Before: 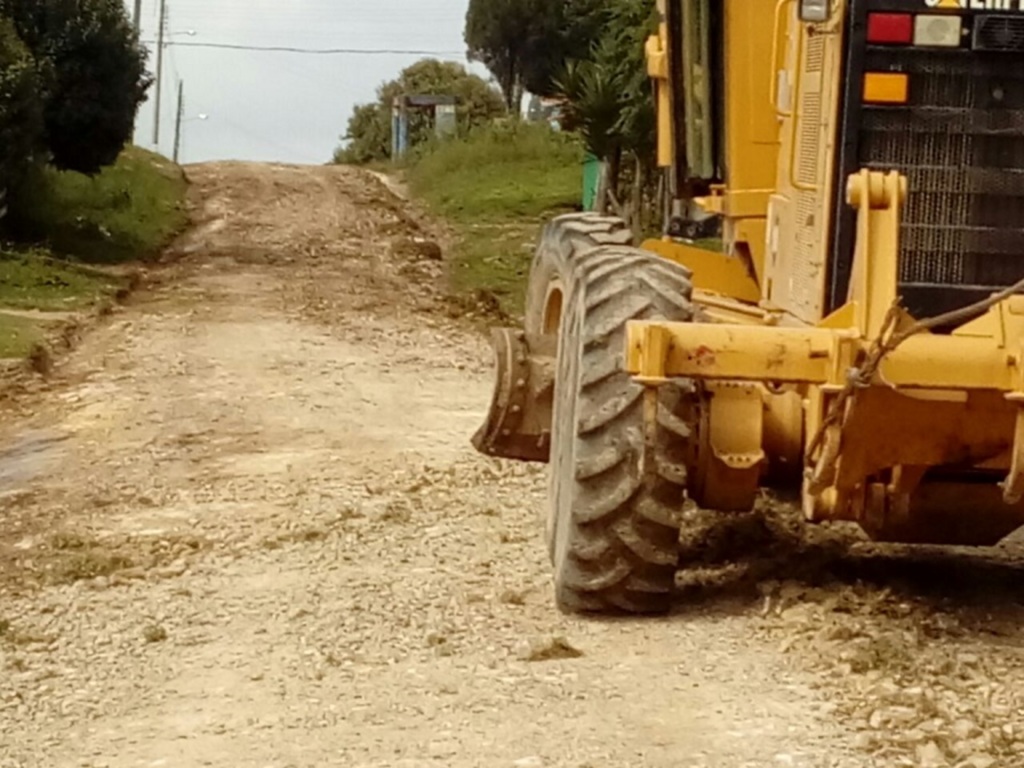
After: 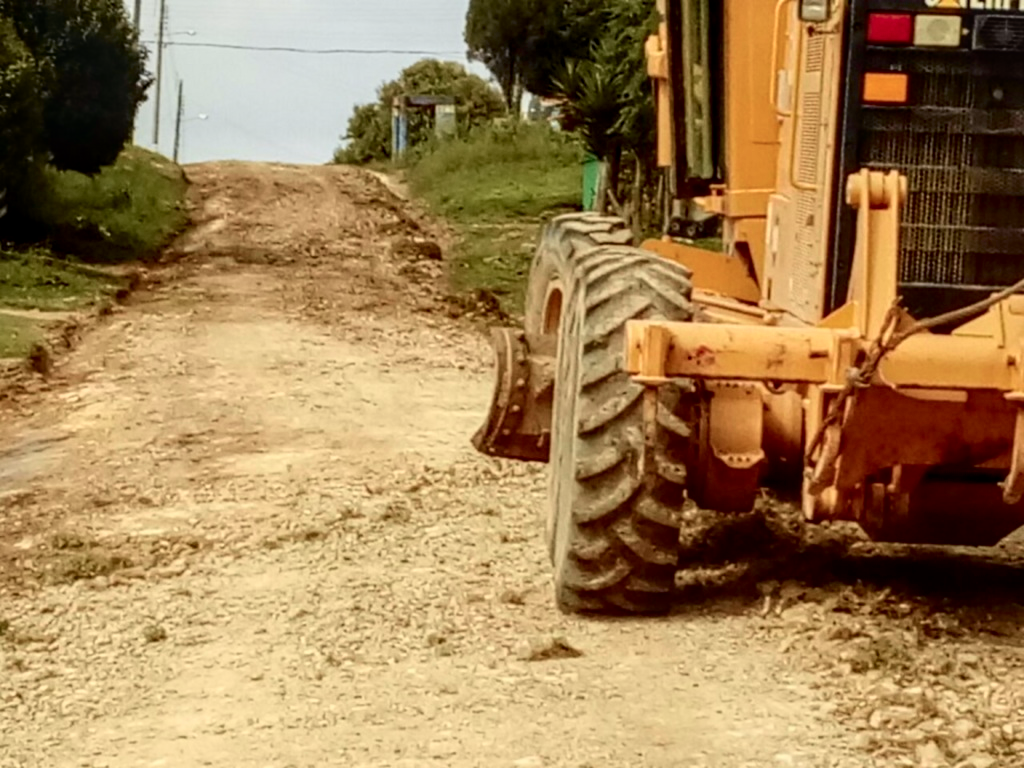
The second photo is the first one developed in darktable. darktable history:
local contrast: detail 130%
tone curve: curves: ch0 [(0, 0) (0.058, 0.027) (0.214, 0.183) (0.304, 0.288) (0.51, 0.549) (0.658, 0.7) (0.741, 0.775) (0.844, 0.866) (0.986, 0.957)]; ch1 [(0, 0) (0.172, 0.123) (0.312, 0.296) (0.437, 0.429) (0.471, 0.469) (0.502, 0.5) (0.513, 0.515) (0.572, 0.603) (0.617, 0.653) (0.68, 0.724) (0.889, 0.924) (1, 1)]; ch2 [(0, 0) (0.411, 0.424) (0.489, 0.49) (0.502, 0.5) (0.517, 0.519) (0.549, 0.578) (0.604, 0.628) (0.693, 0.686) (1, 1)], color space Lab, independent channels, preserve colors none
